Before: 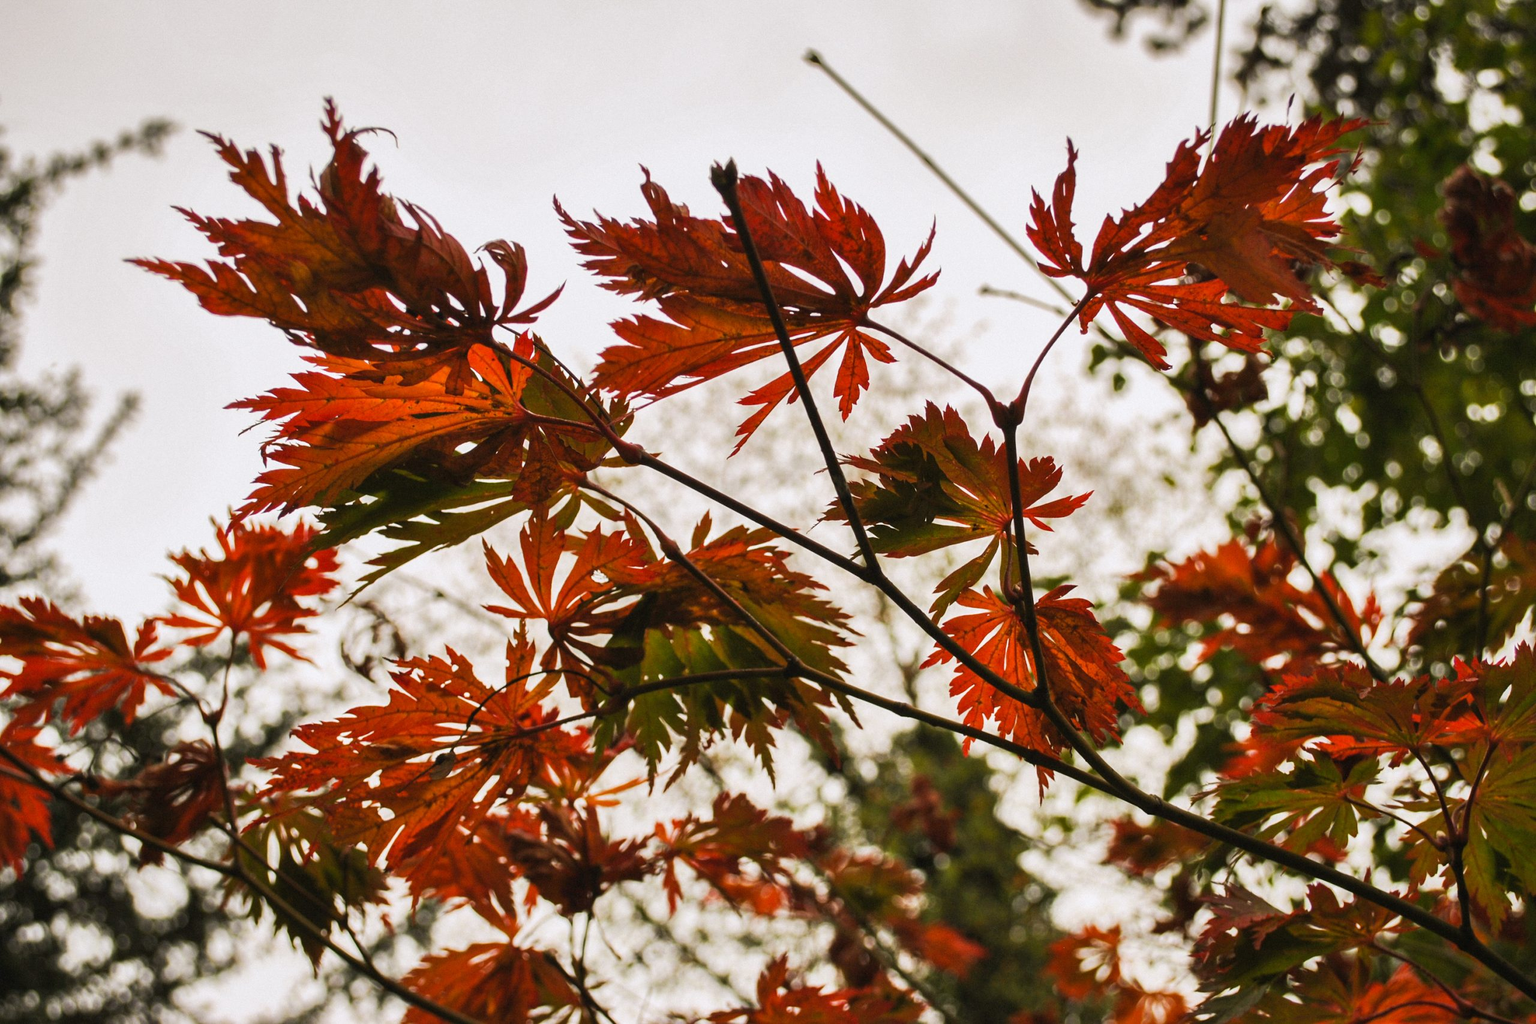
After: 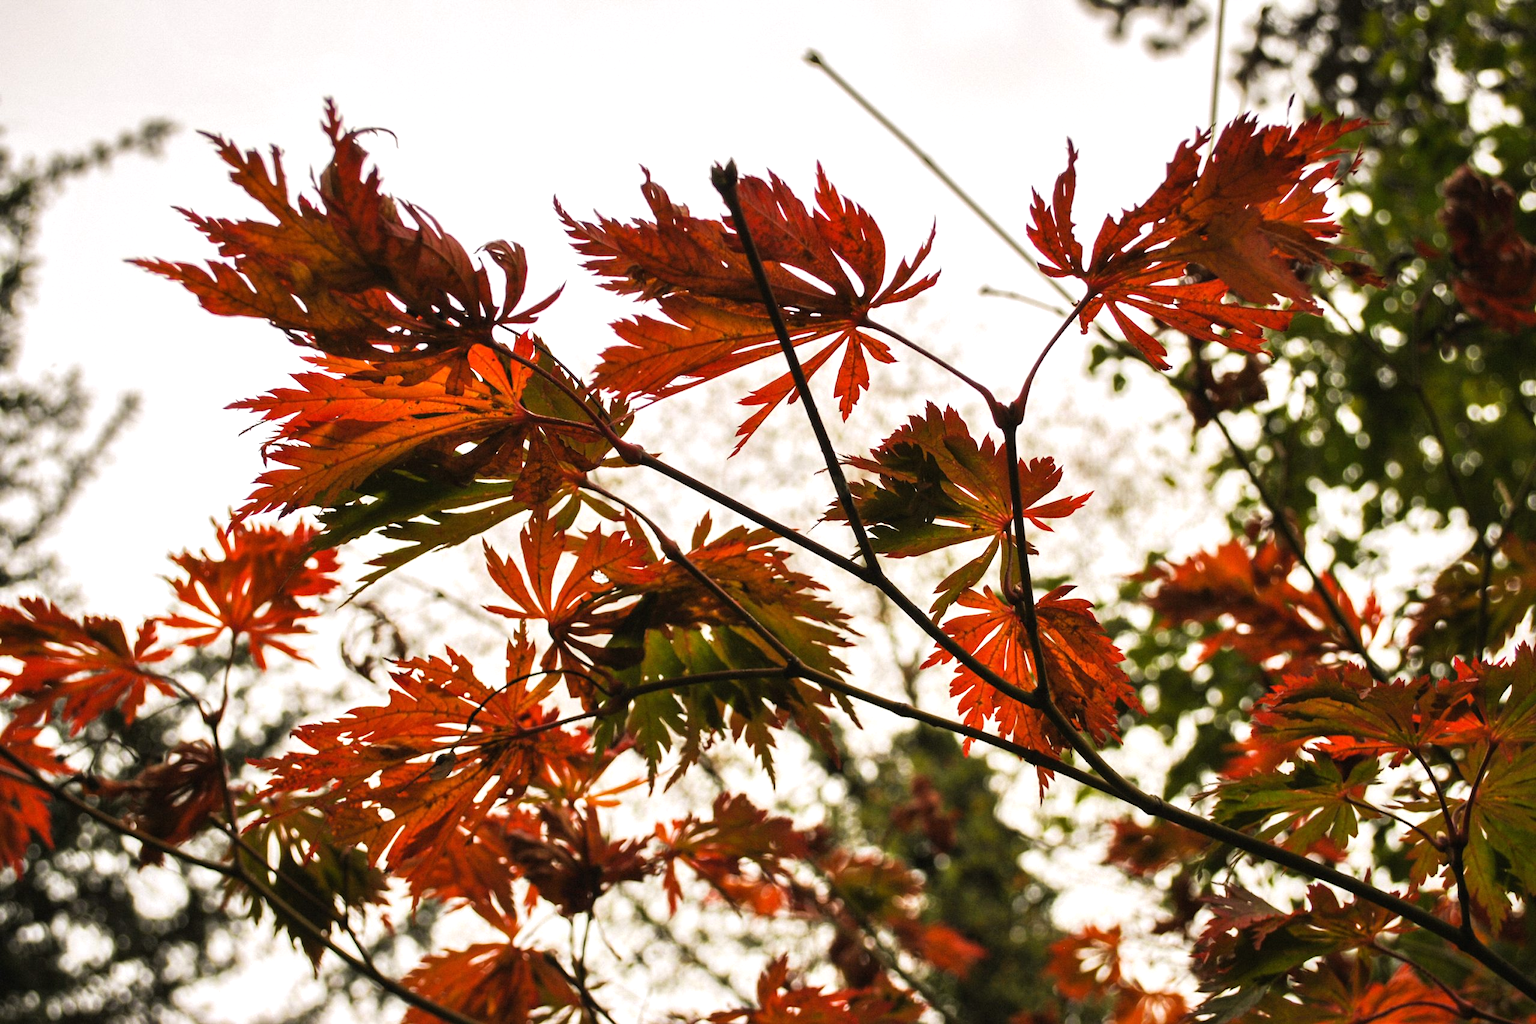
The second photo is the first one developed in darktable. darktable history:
tone equalizer: -8 EV -0.45 EV, -7 EV -0.366 EV, -6 EV -0.328 EV, -5 EV -0.218 EV, -3 EV 0.222 EV, -2 EV 0.322 EV, -1 EV 0.376 EV, +0 EV 0.423 EV
